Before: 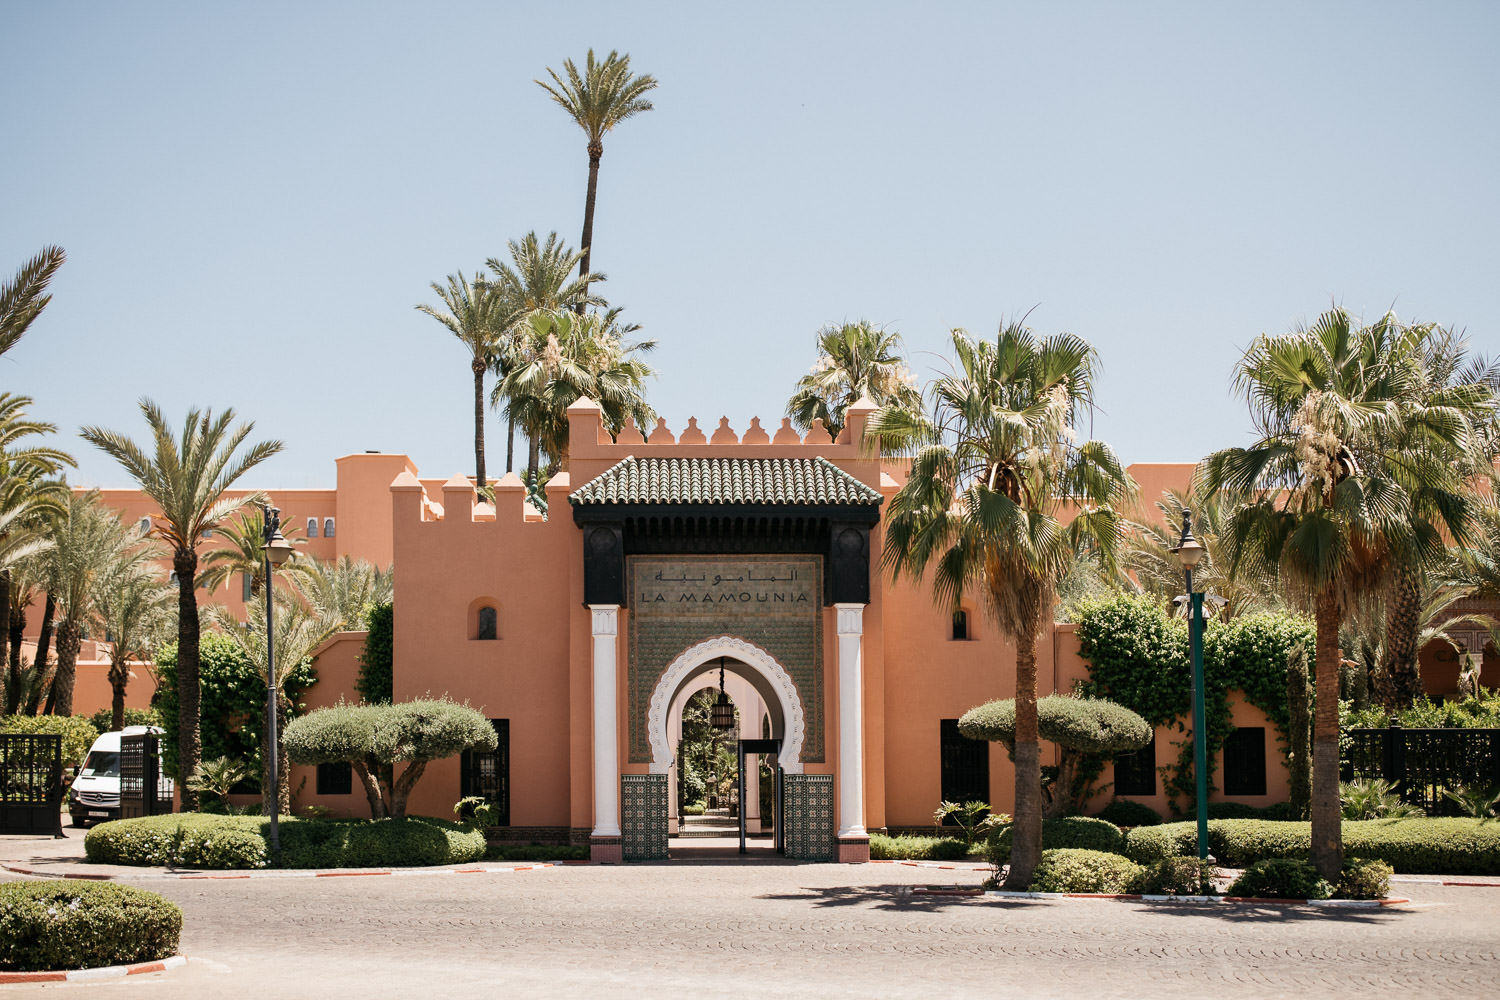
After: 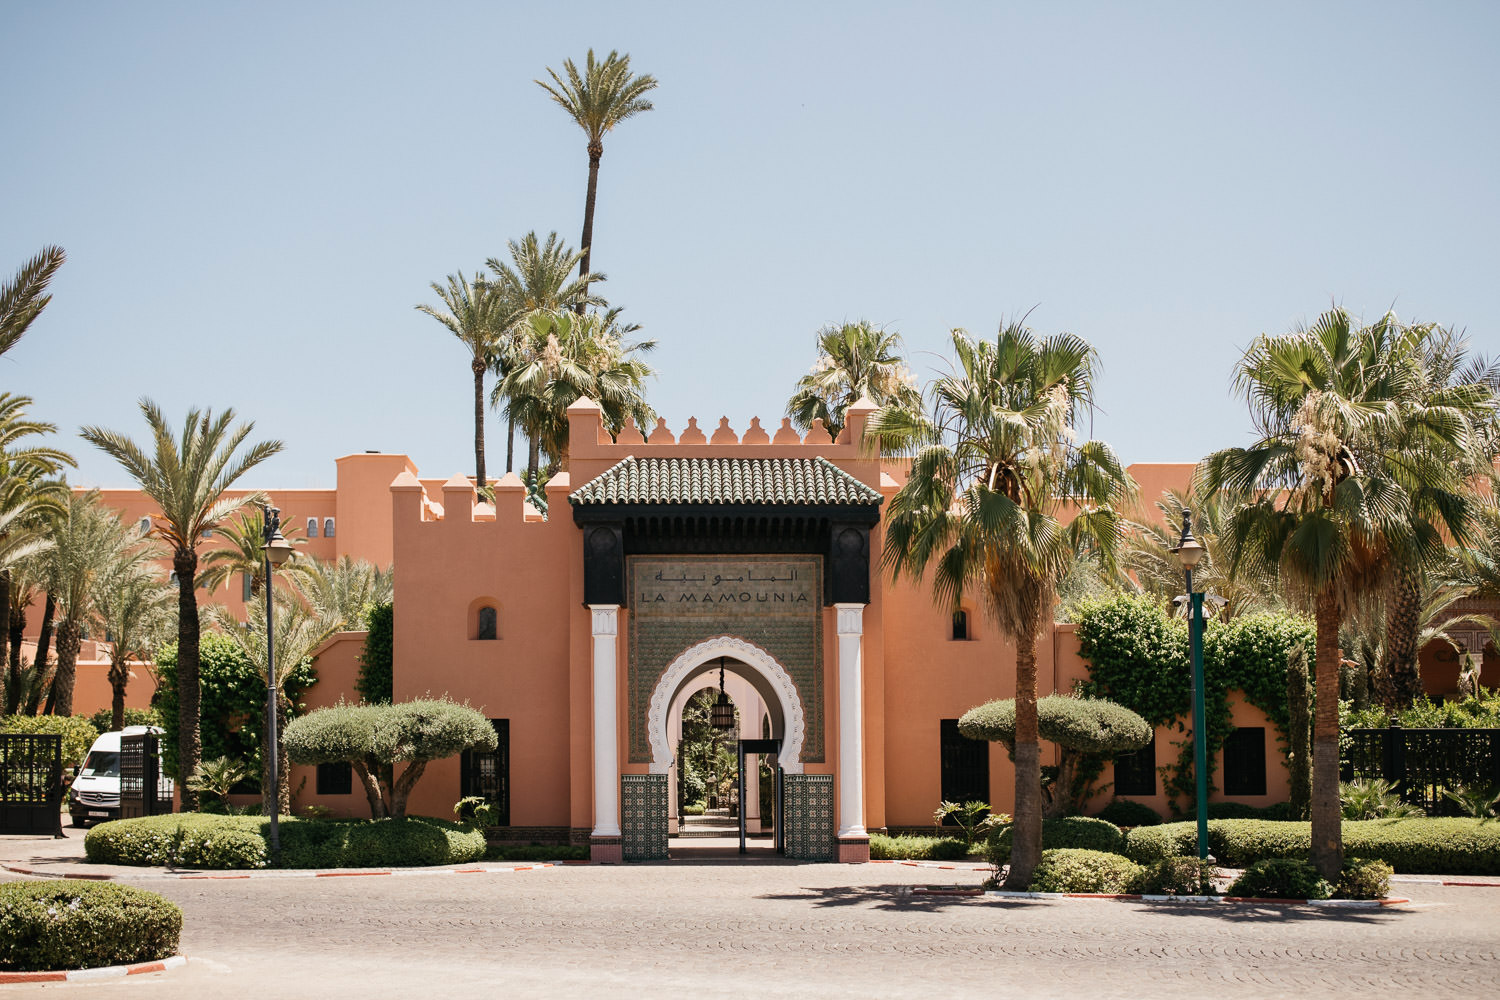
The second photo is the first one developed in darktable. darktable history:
contrast brightness saturation: contrast -0.017, brightness -0.005, saturation 0.039
